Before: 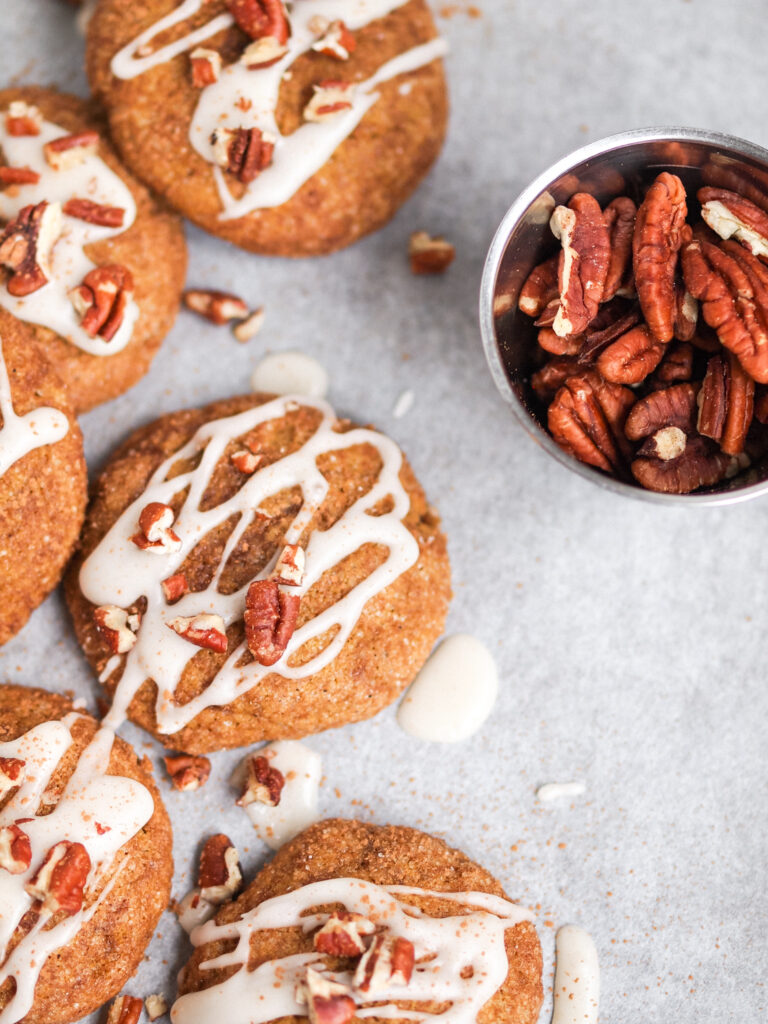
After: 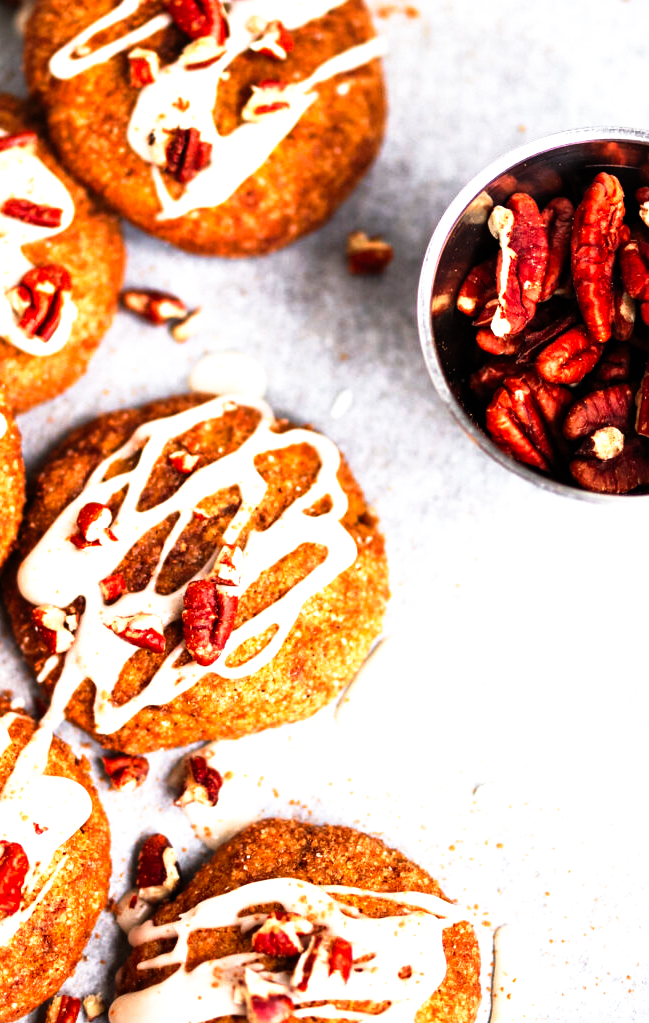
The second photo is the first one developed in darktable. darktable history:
crop: left 8.073%, right 7.392%
exposure: exposure 0.202 EV, compensate highlight preservation false
tone curve: curves: ch0 [(0, 0) (0.003, 0.001) (0.011, 0.002) (0.025, 0.002) (0.044, 0.006) (0.069, 0.01) (0.1, 0.017) (0.136, 0.023) (0.177, 0.038) (0.224, 0.066) (0.277, 0.118) (0.335, 0.185) (0.399, 0.264) (0.468, 0.365) (0.543, 0.475) (0.623, 0.606) (0.709, 0.759) (0.801, 0.923) (0.898, 0.999) (1, 1)], preserve colors none
